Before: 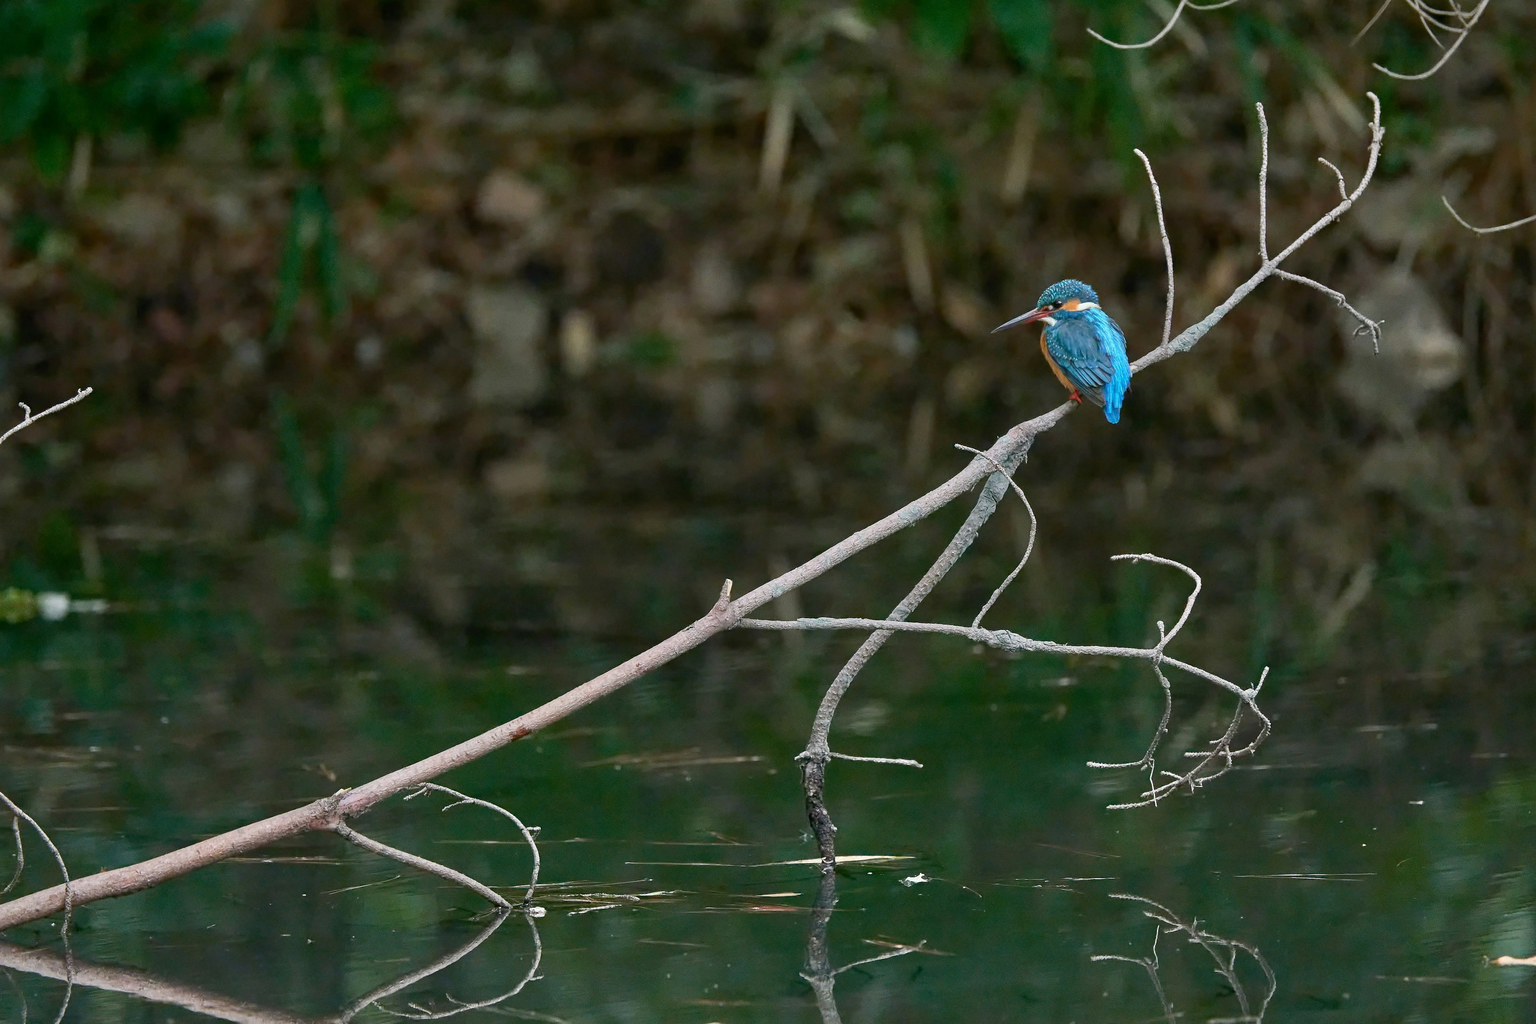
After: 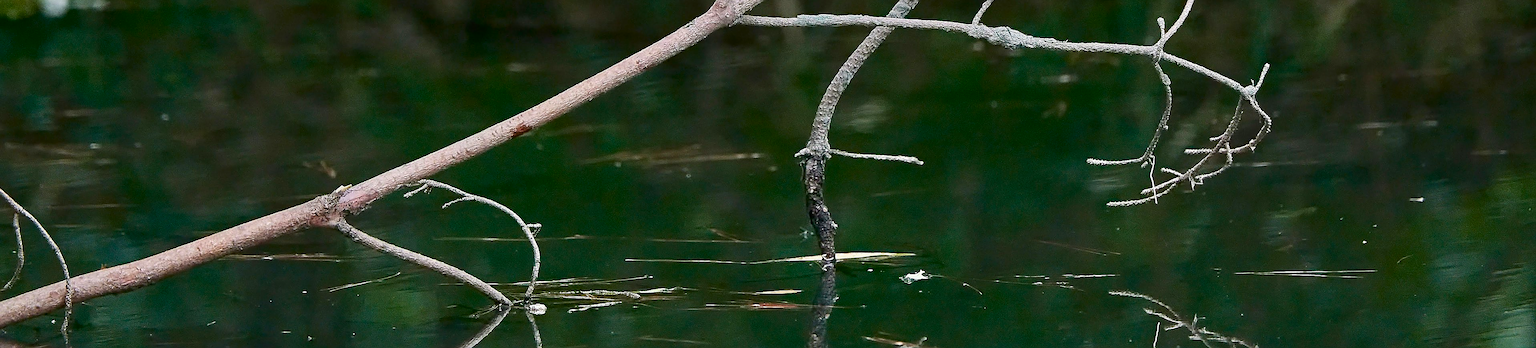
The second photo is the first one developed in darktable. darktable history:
sharpen: radius 1.365, amount 1.241, threshold 0.686
crop and rotate: top 58.925%, bottom 7.089%
velvia: strength 14.38%
contrast brightness saturation: contrast 0.133, brightness -0.047, saturation 0.159
